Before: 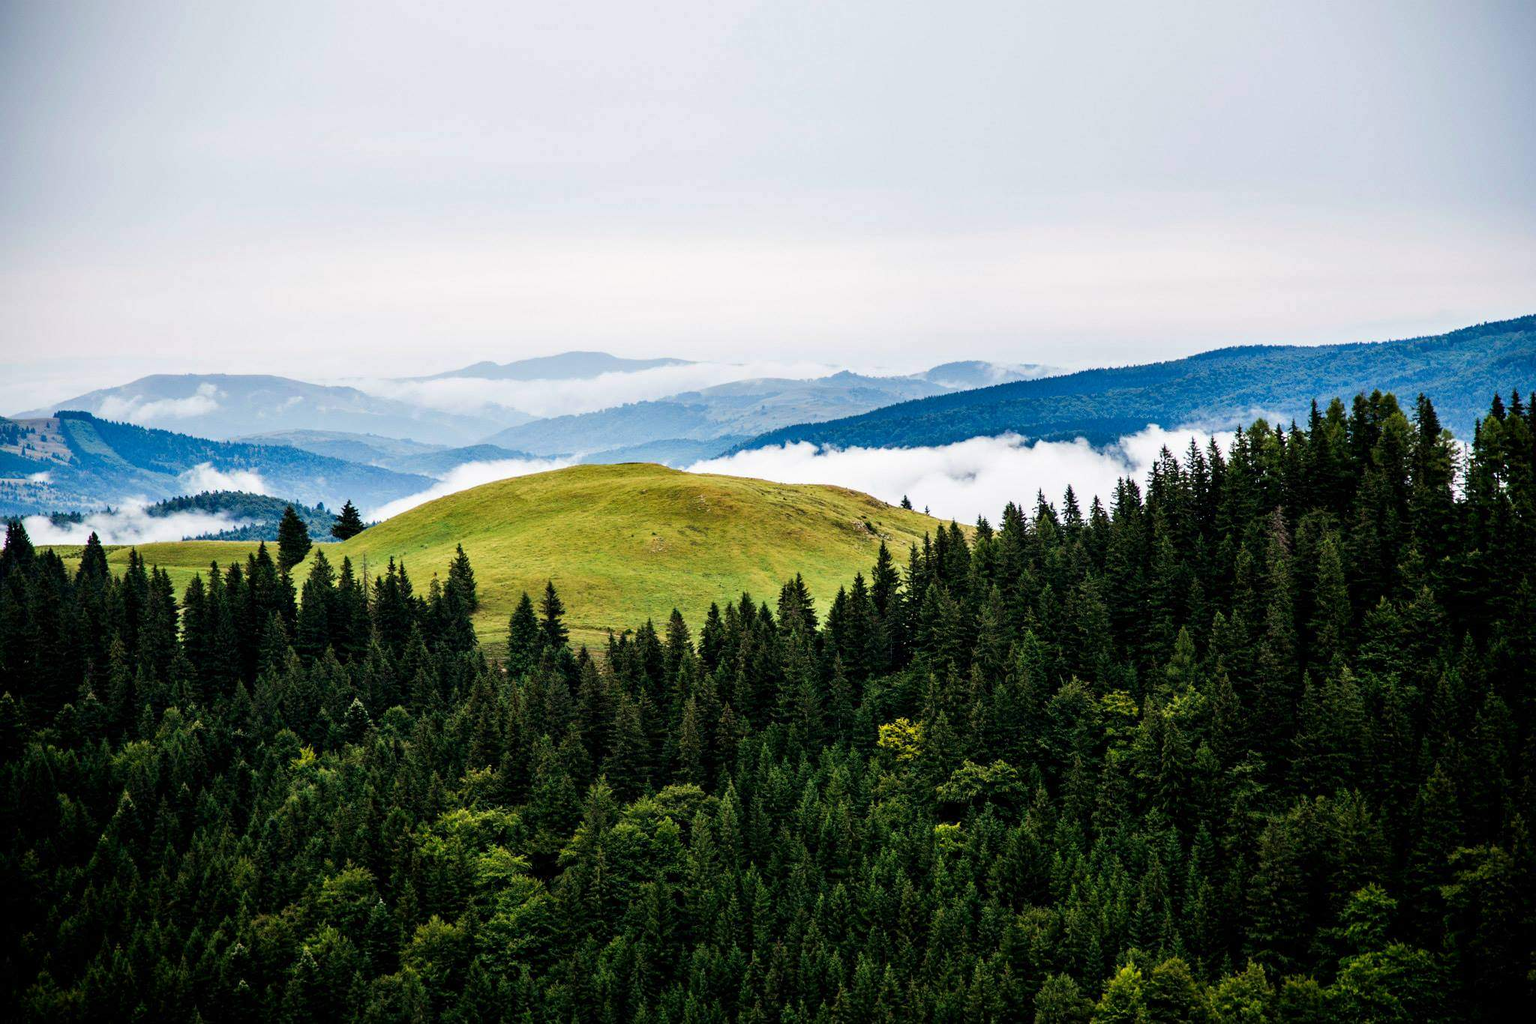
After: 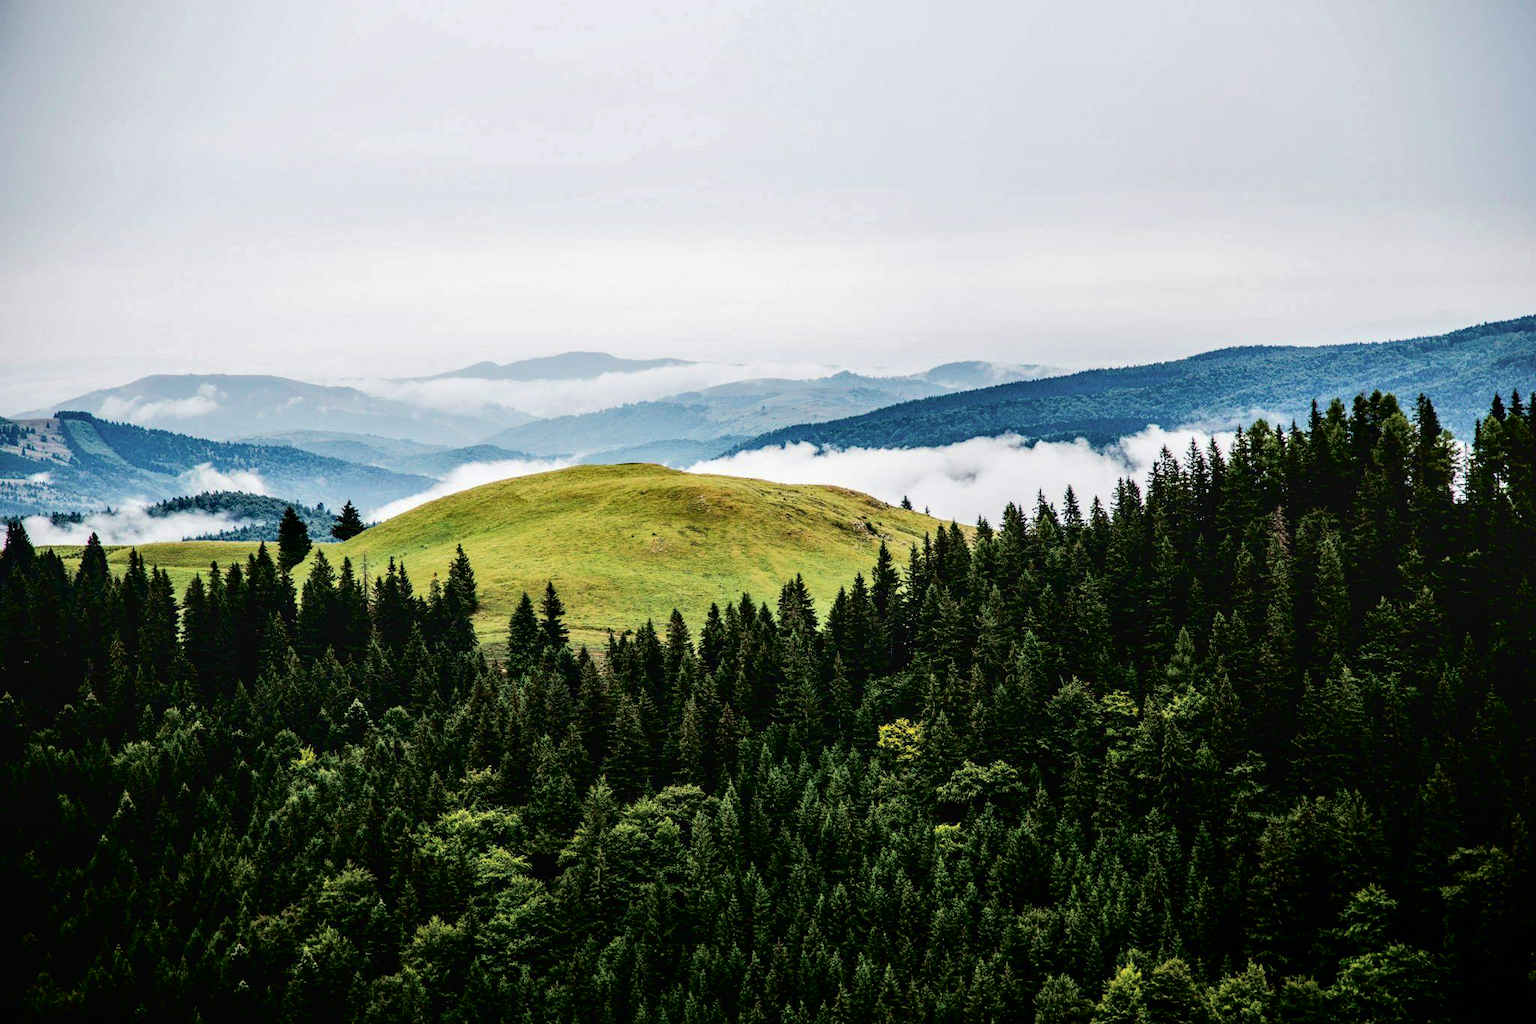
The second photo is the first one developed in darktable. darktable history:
tone curve: curves: ch0 [(0.003, 0) (0.066, 0.017) (0.163, 0.09) (0.264, 0.238) (0.395, 0.421) (0.517, 0.56) (0.688, 0.743) (0.791, 0.814) (1, 1)]; ch1 [(0, 0) (0.164, 0.115) (0.337, 0.332) (0.39, 0.398) (0.464, 0.461) (0.501, 0.5) (0.507, 0.503) (0.534, 0.537) (0.577, 0.59) (0.652, 0.681) (0.733, 0.749) (0.811, 0.796) (1, 1)]; ch2 [(0, 0) (0.337, 0.382) (0.464, 0.476) (0.501, 0.502) (0.527, 0.54) (0.551, 0.565) (0.6, 0.59) (0.687, 0.675) (1, 1)], color space Lab, independent channels, preserve colors none
local contrast: on, module defaults
